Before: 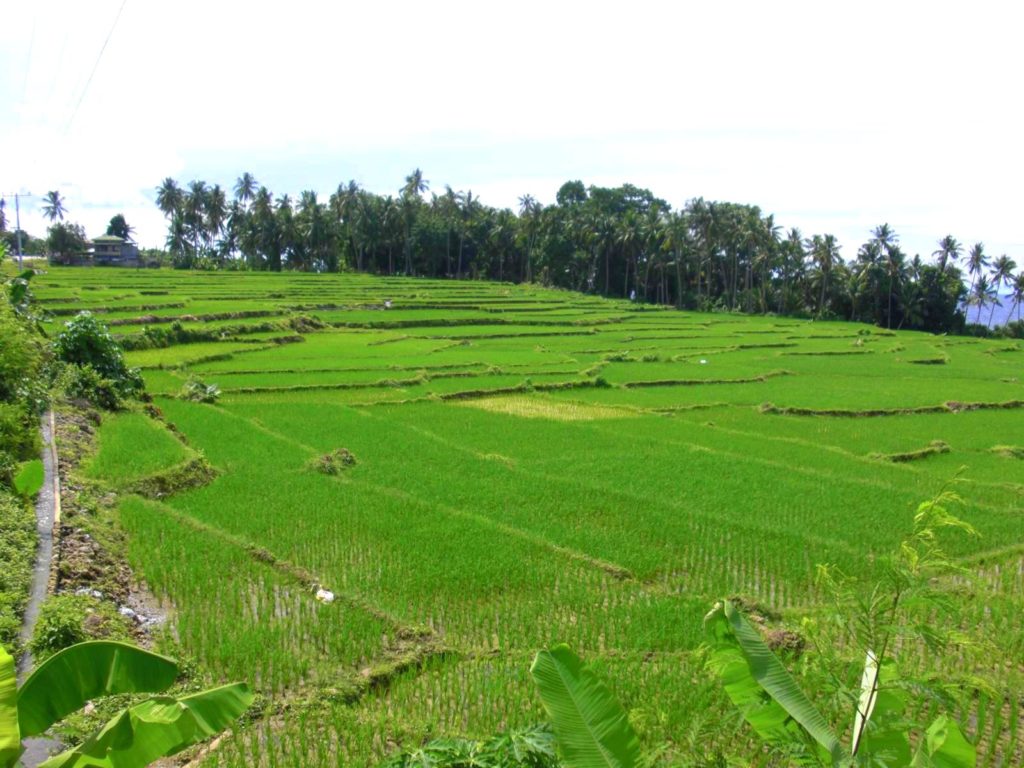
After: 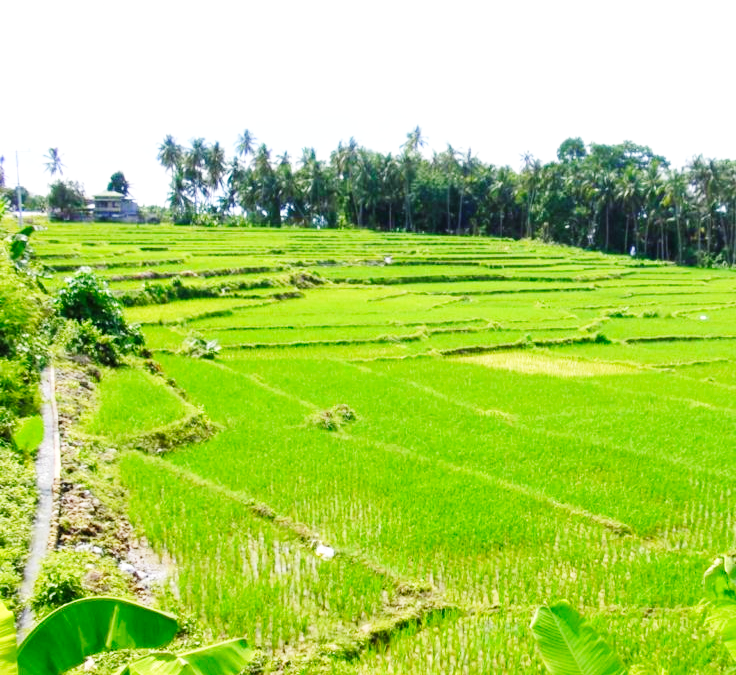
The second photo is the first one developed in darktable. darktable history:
base curve: curves: ch0 [(0, 0.003) (0.001, 0.002) (0.006, 0.004) (0.02, 0.022) (0.048, 0.086) (0.094, 0.234) (0.162, 0.431) (0.258, 0.629) (0.385, 0.8) (0.548, 0.918) (0.751, 0.988) (1, 1)], preserve colors none
crop: top 5.803%, right 27.864%, bottom 5.804%
